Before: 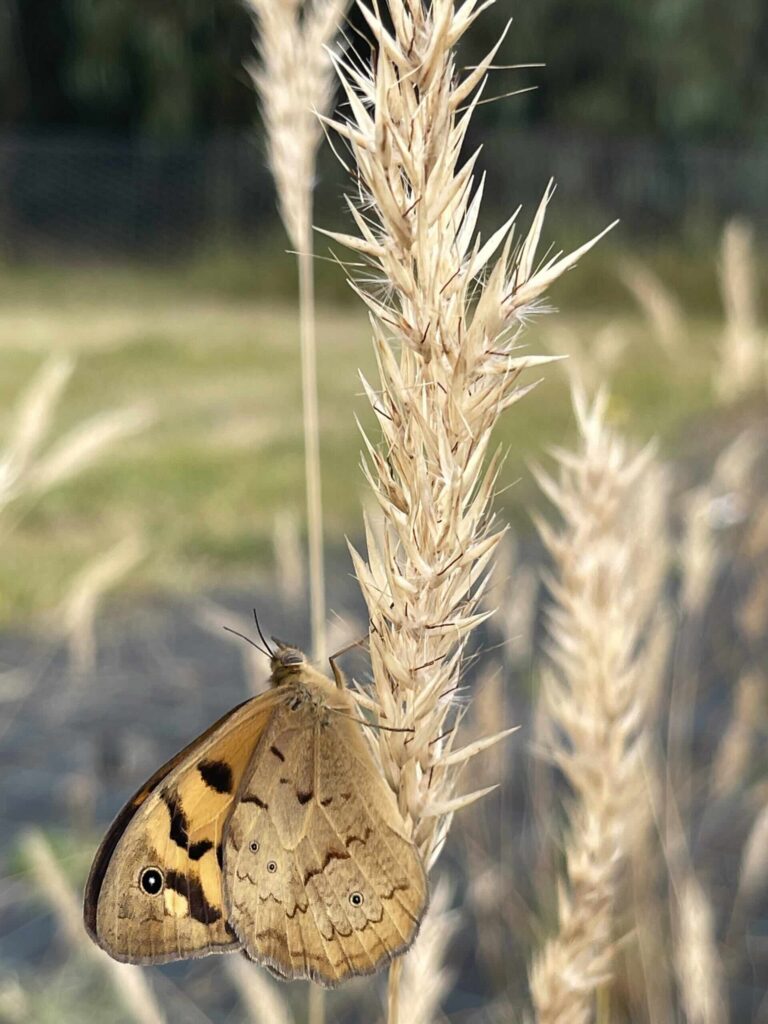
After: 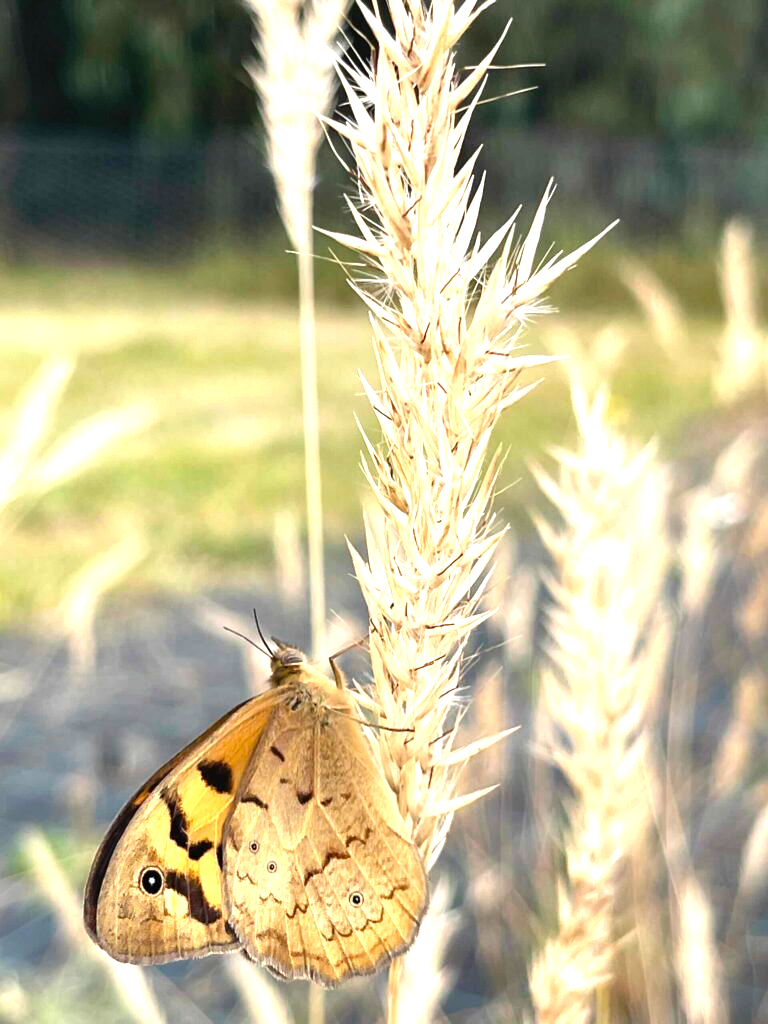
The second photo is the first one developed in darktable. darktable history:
levels: levels [0, 0.374, 0.749]
local contrast: mode bilateral grid, contrast 100, coarseness 99, detail 93%, midtone range 0.2
